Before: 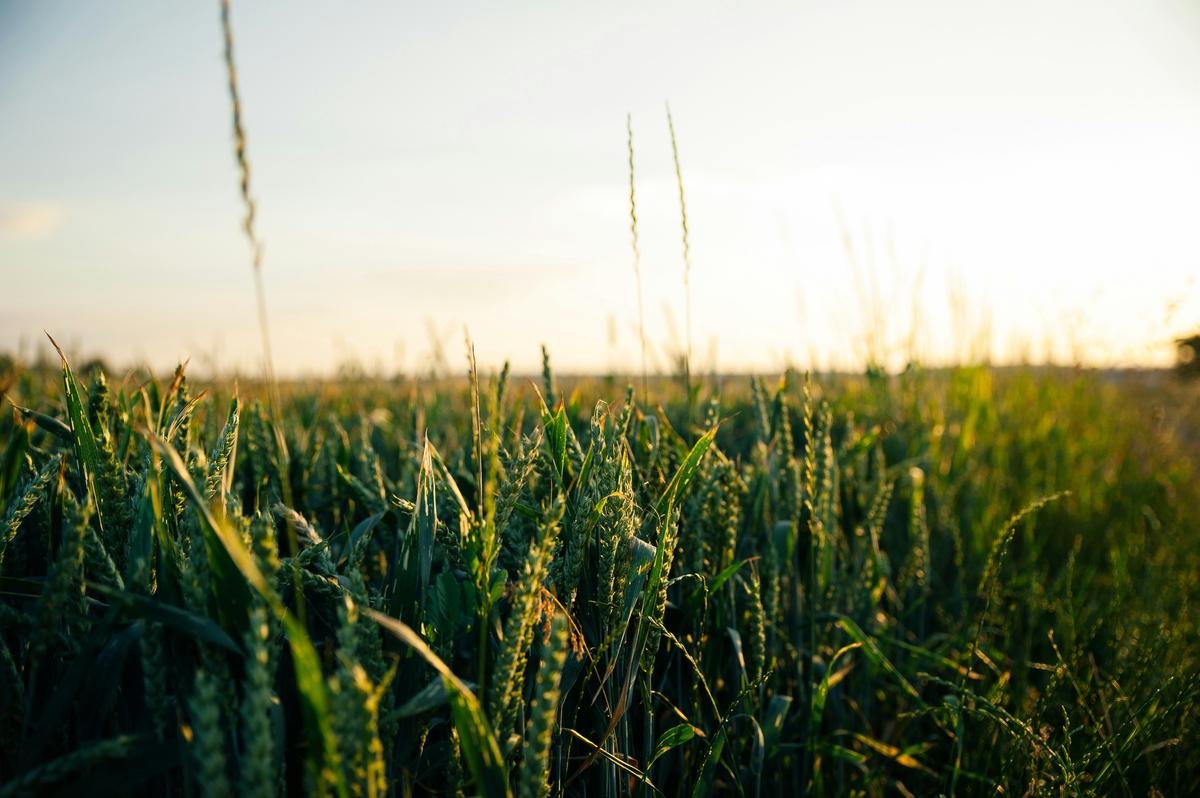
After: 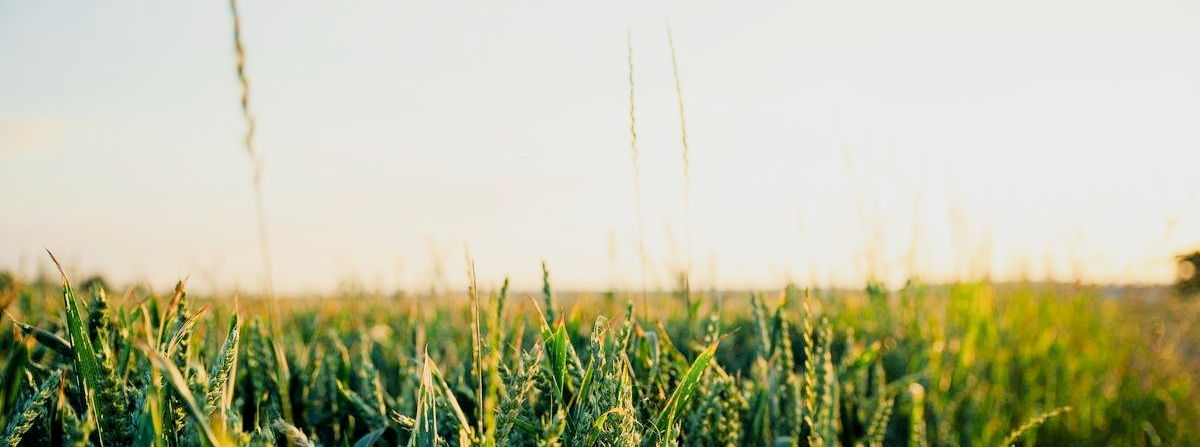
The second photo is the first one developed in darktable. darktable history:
filmic rgb: black relative exposure -7.15 EV, white relative exposure 5.36 EV, hardness 3.02
crop and rotate: top 10.605%, bottom 33.274%
exposure: black level correction 0.001, exposure 1.116 EV, compensate highlight preservation false
